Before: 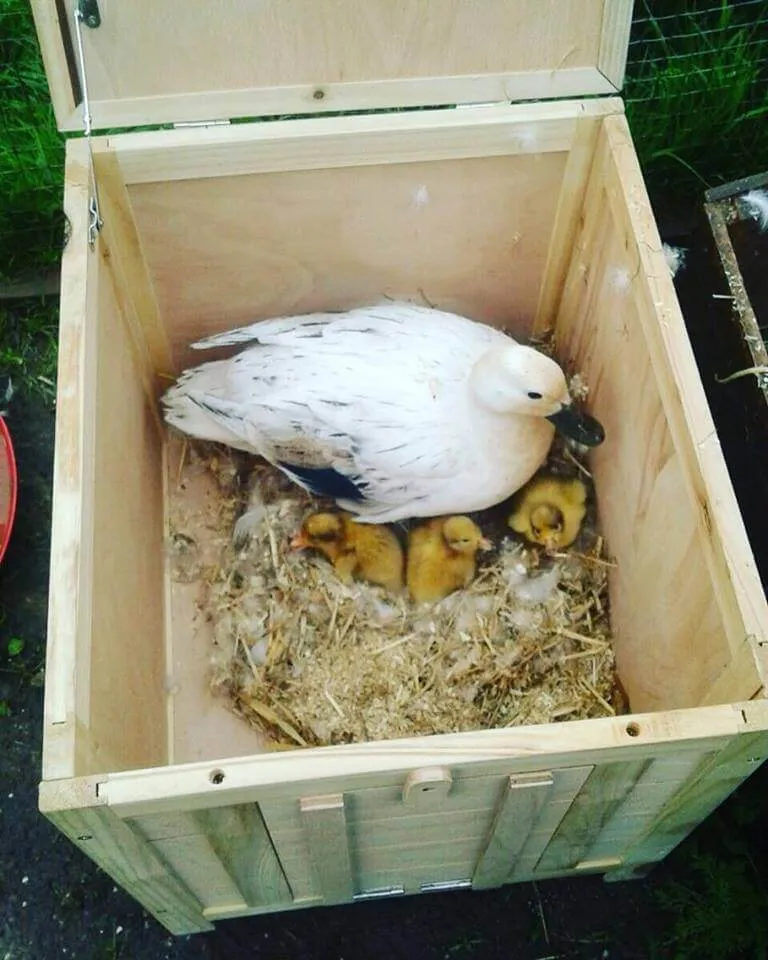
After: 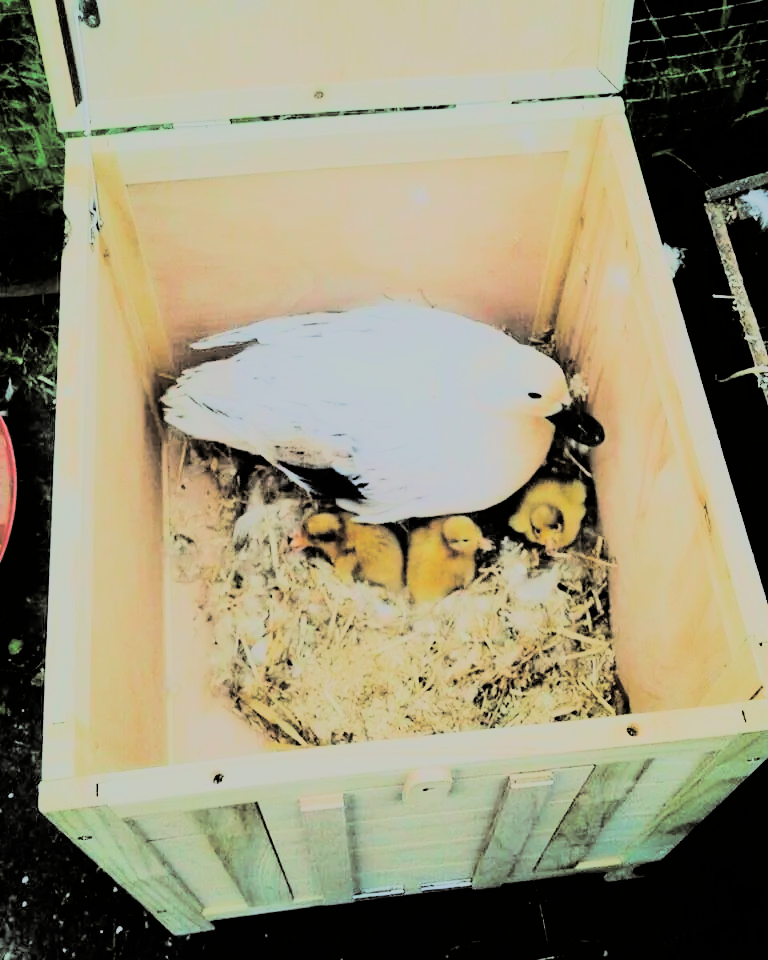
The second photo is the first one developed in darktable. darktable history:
split-toning: shadows › hue 46.8°, shadows › saturation 0.17, highlights › hue 316.8°, highlights › saturation 0.27, balance -51.82
rgb curve: curves: ch0 [(0, 0) (0.21, 0.15) (0.24, 0.21) (0.5, 0.75) (0.75, 0.96) (0.89, 0.99) (1, 1)]; ch1 [(0, 0.02) (0.21, 0.13) (0.25, 0.2) (0.5, 0.67) (0.75, 0.9) (0.89, 0.97) (1, 1)]; ch2 [(0, 0.02) (0.21, 0.13) (0.25, 0.2) (0.5, 0.67) (0.75, 0.9) (0.89, 0.97) (1, 1)], compensate middle gray true
filmic rgb: black relative exposure -6.15 EV, white relative exposure 6.96 EV, hardness 2.23, color science v6 (2022)
